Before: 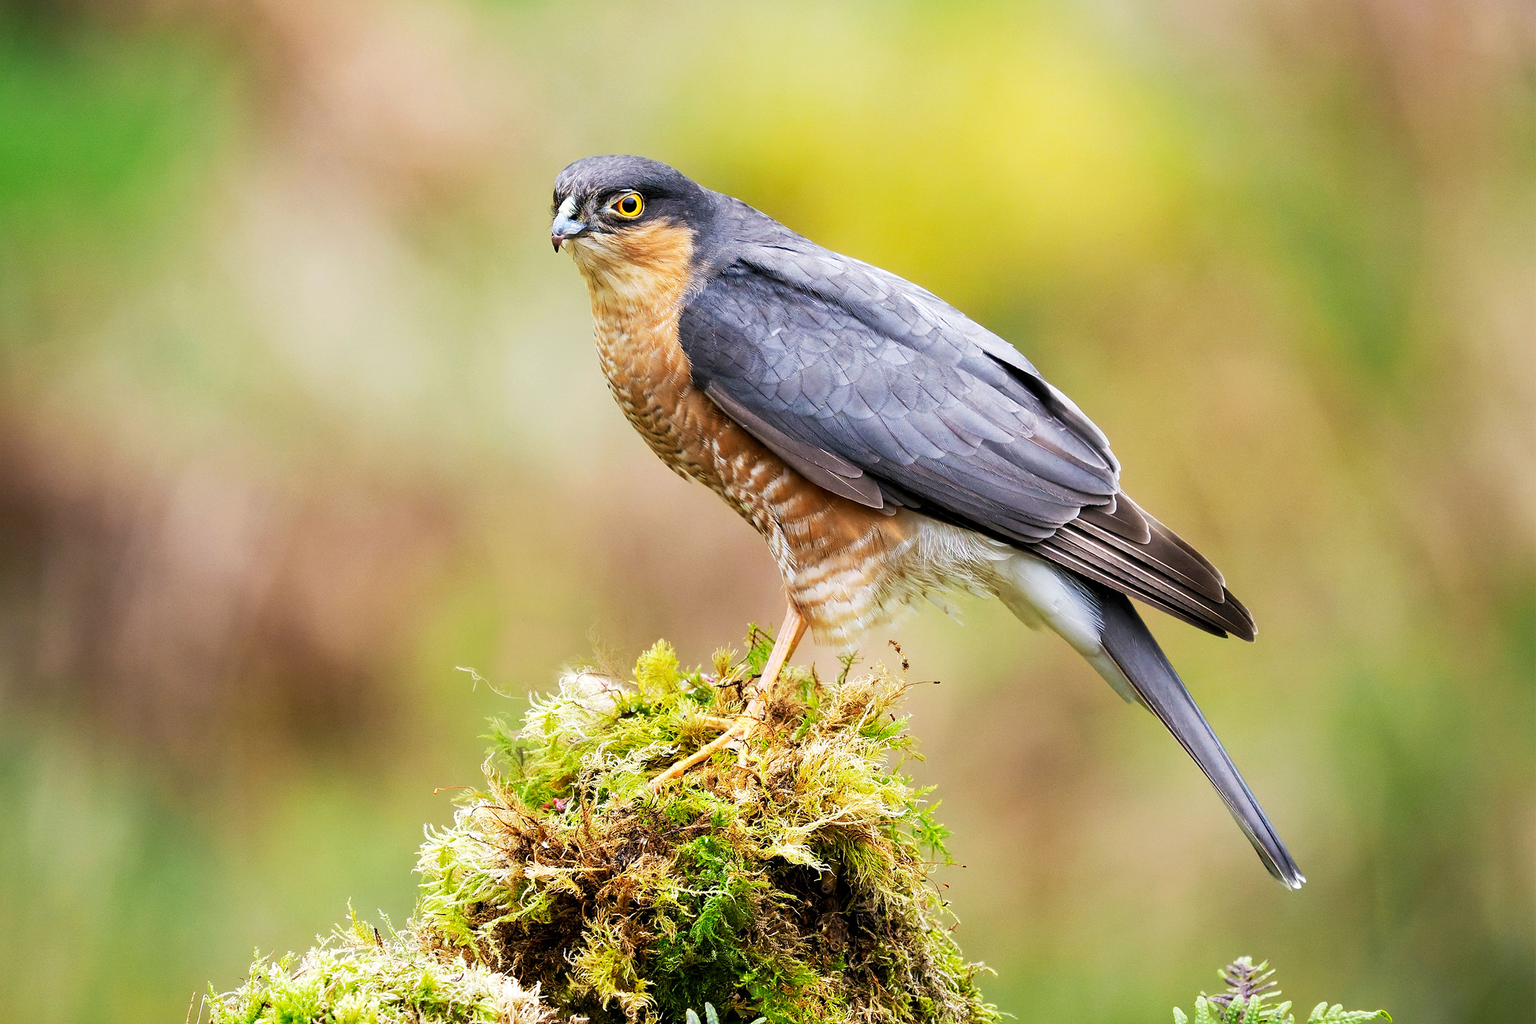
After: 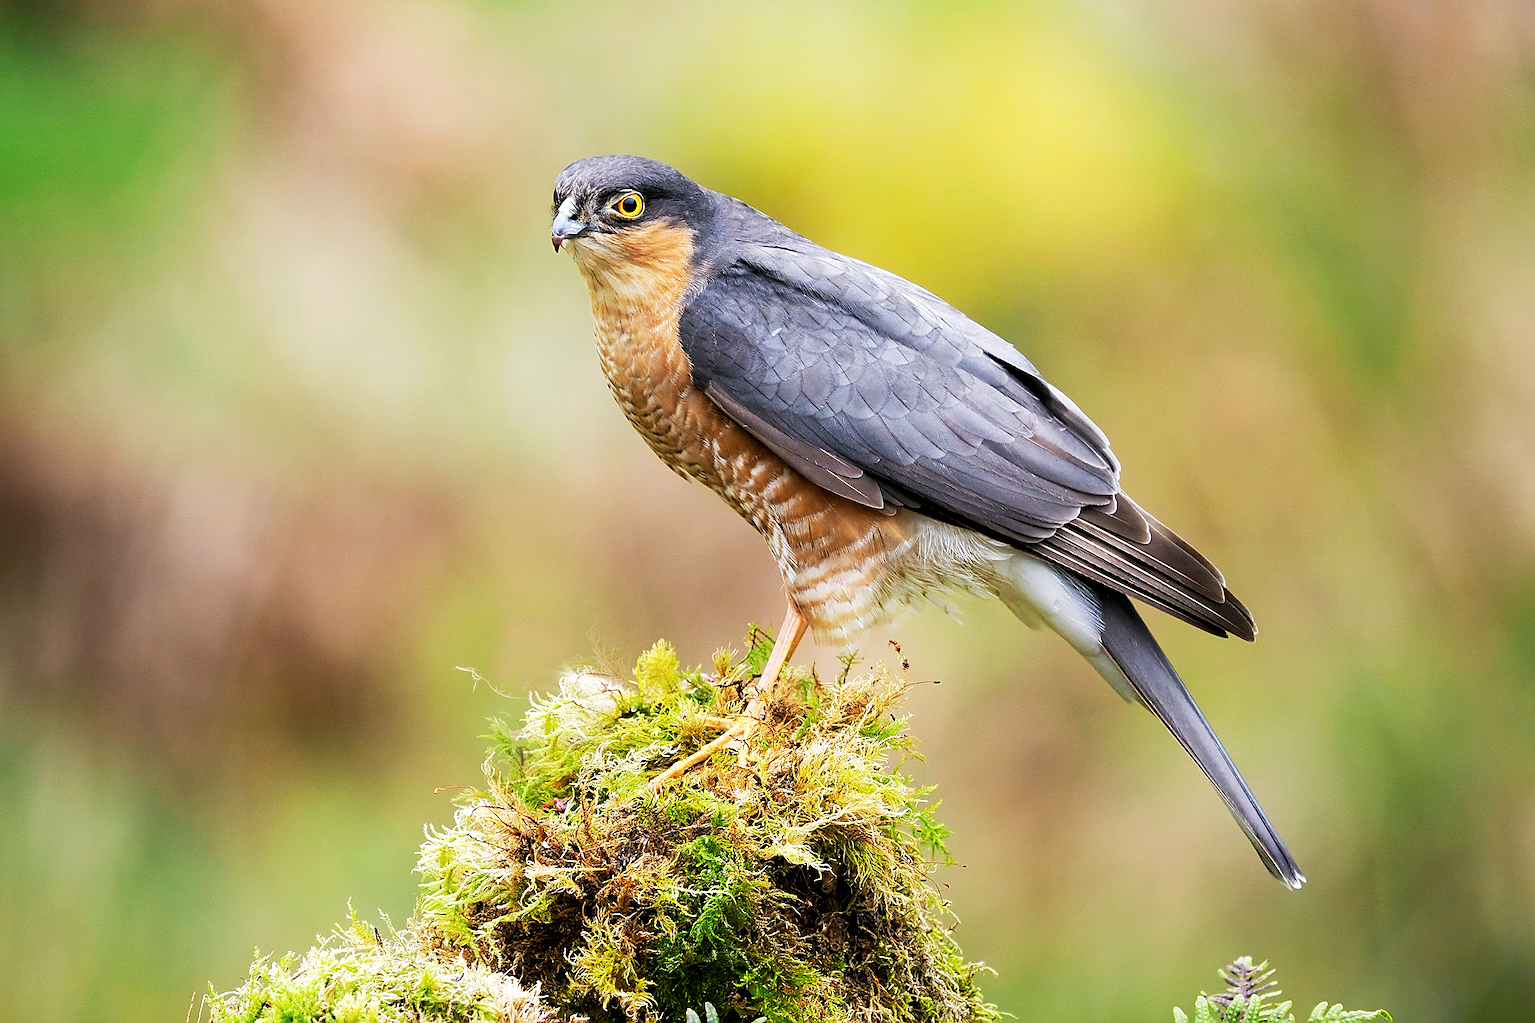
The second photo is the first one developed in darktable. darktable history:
sharpen: on, module defaults
shadows and highlights: shadows -70.16, highlights 33.64, soften with gaussian
